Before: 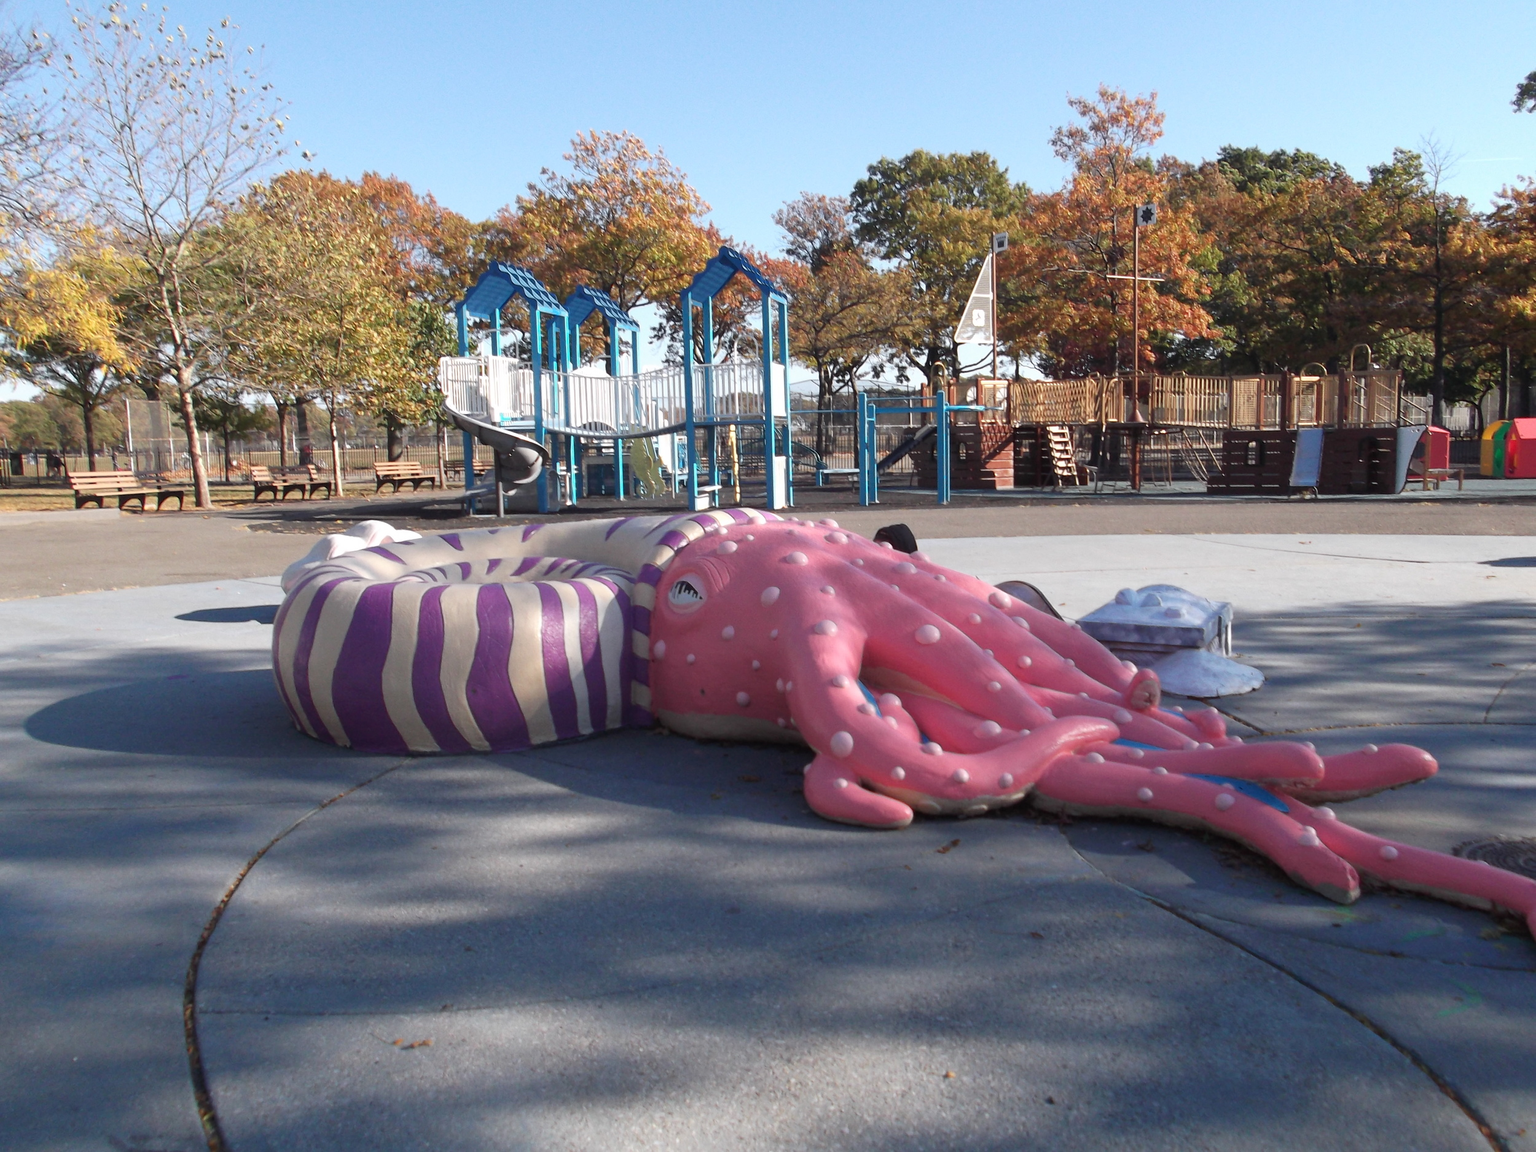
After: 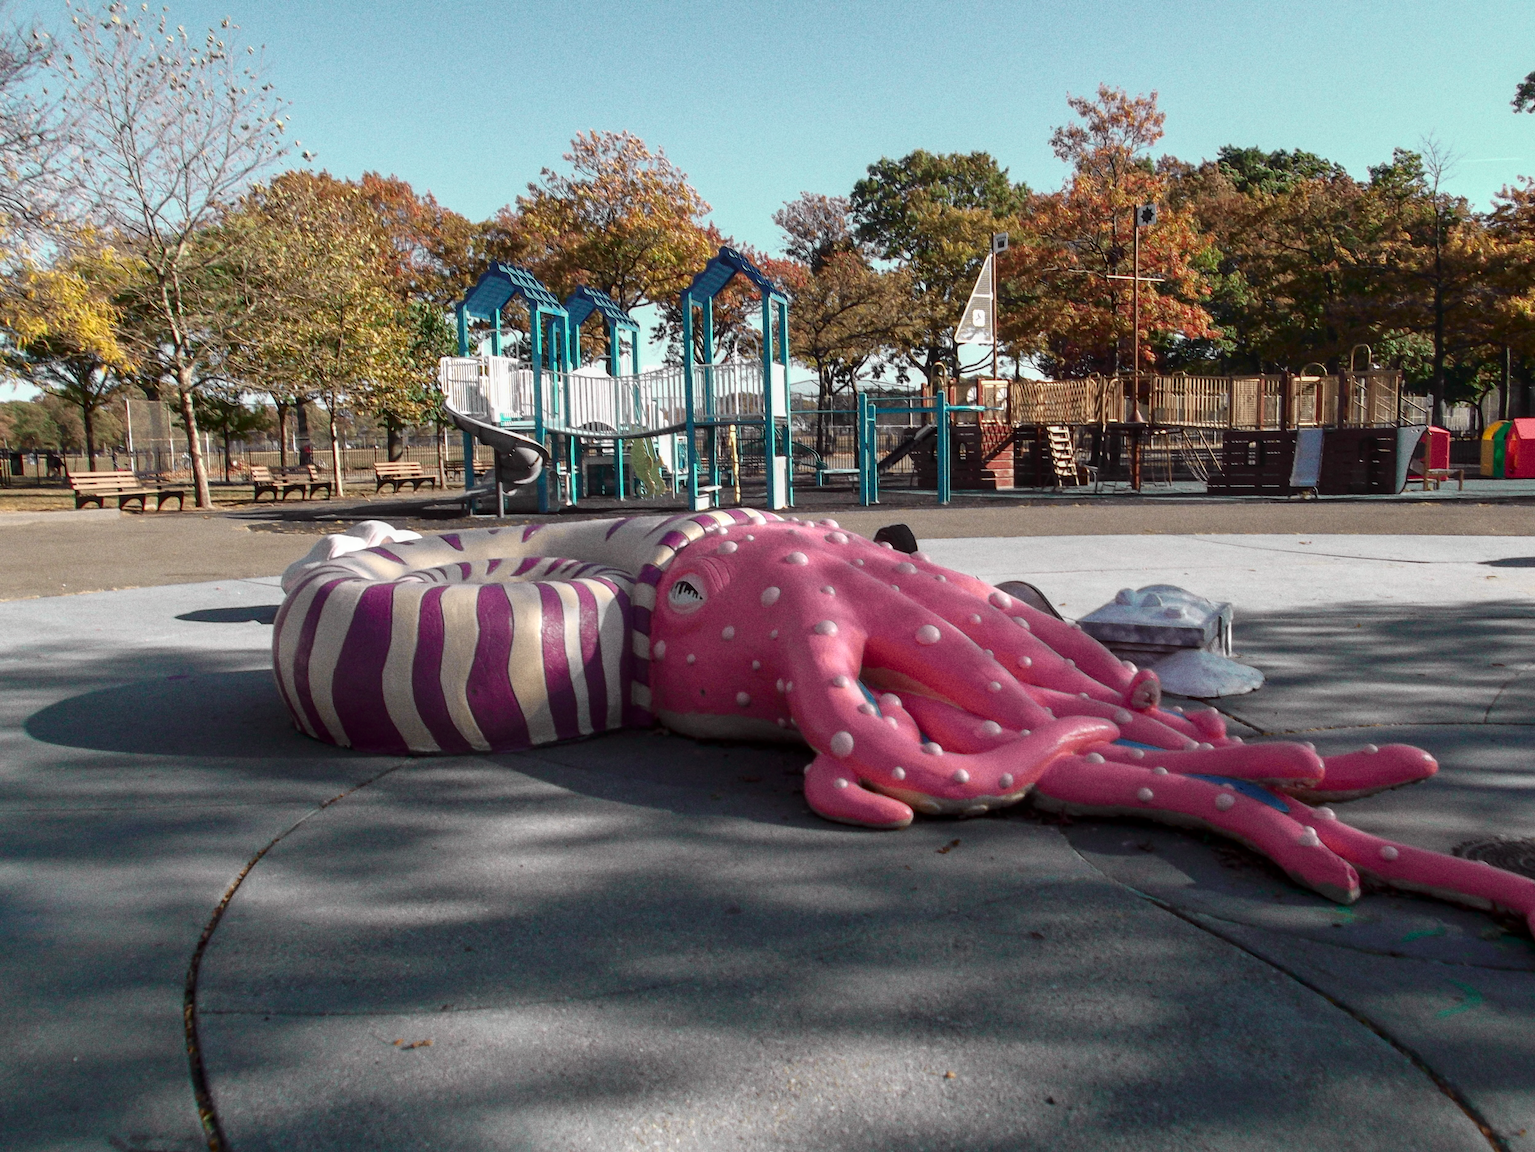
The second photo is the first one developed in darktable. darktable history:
grain: on, module defaults
base curve: curves: ch0 [(0, 0) (0.841, 0.609) (1, 1)]
tone curve: curves: ch0 [(0, 0.036) (0.037, 0.042) (0.167, 0.143) (0.433, 0.502) (0.531, 0.637) (0.696, 0.825) (0.856, 0.92) (1, 0.98)]; ch1 [(0, 0) (0.424, 0.383) (0.482, 0.459) (0.501, 0.5) (0.522, 0.526) (0.559, 0.563) (0.604, 0.646) (0.715, 0.729) (1, 1)]; ch2 [(0, 0) (0.369, 0.388) (0.45, 0.48) (0.499, 0.502) (0.504, 0.504) (0.512, 0.526) (0.581, 0.595) (0.708, 0.786) (1, 1)], color space Lab, independent channels, preserve colors none
local contrast: on, module defaults
